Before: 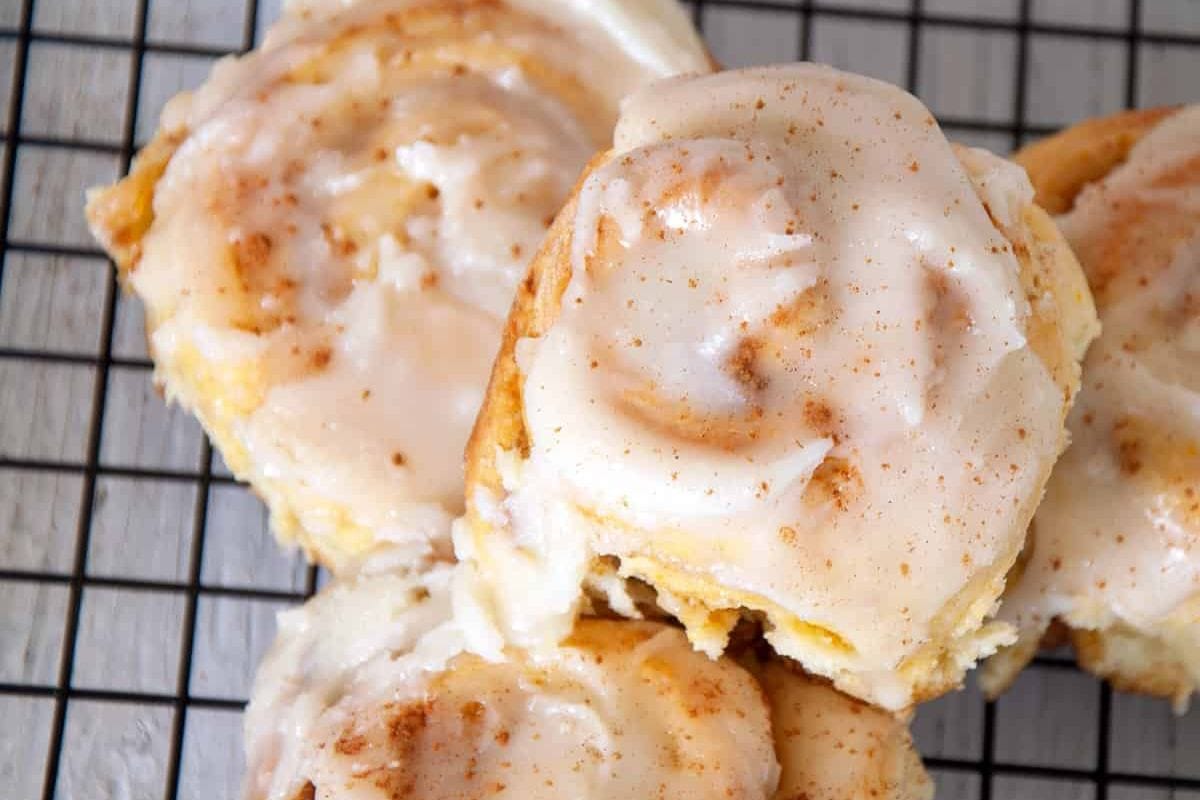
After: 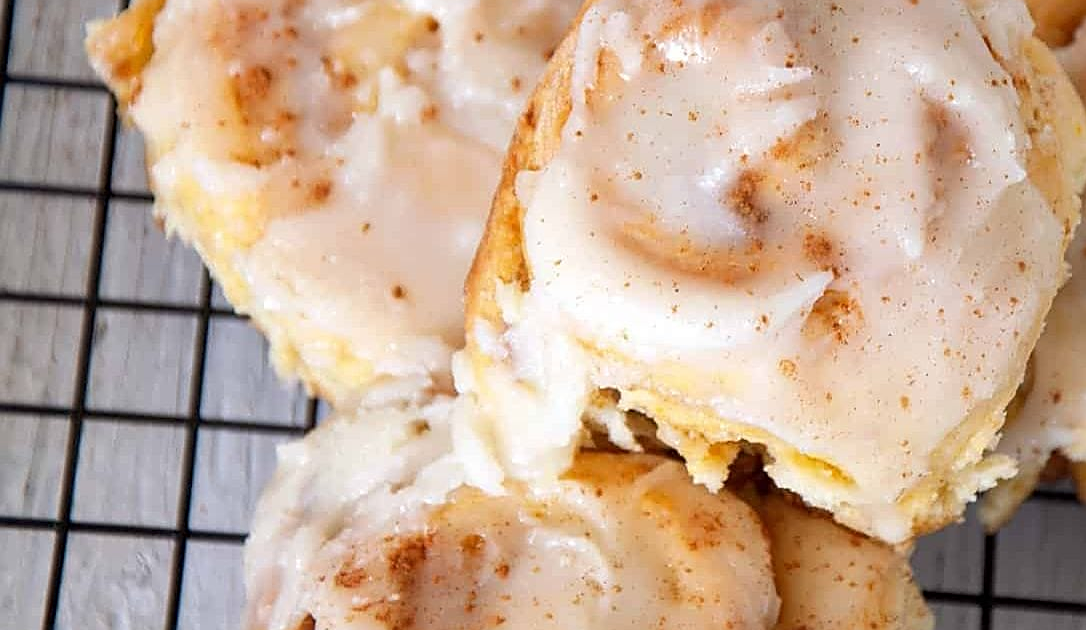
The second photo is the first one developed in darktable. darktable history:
crop: top 20.916%, right 9.437%, bottom 0.316%
sharpen: on, module defaults
tone equalizer: on, module defaults
